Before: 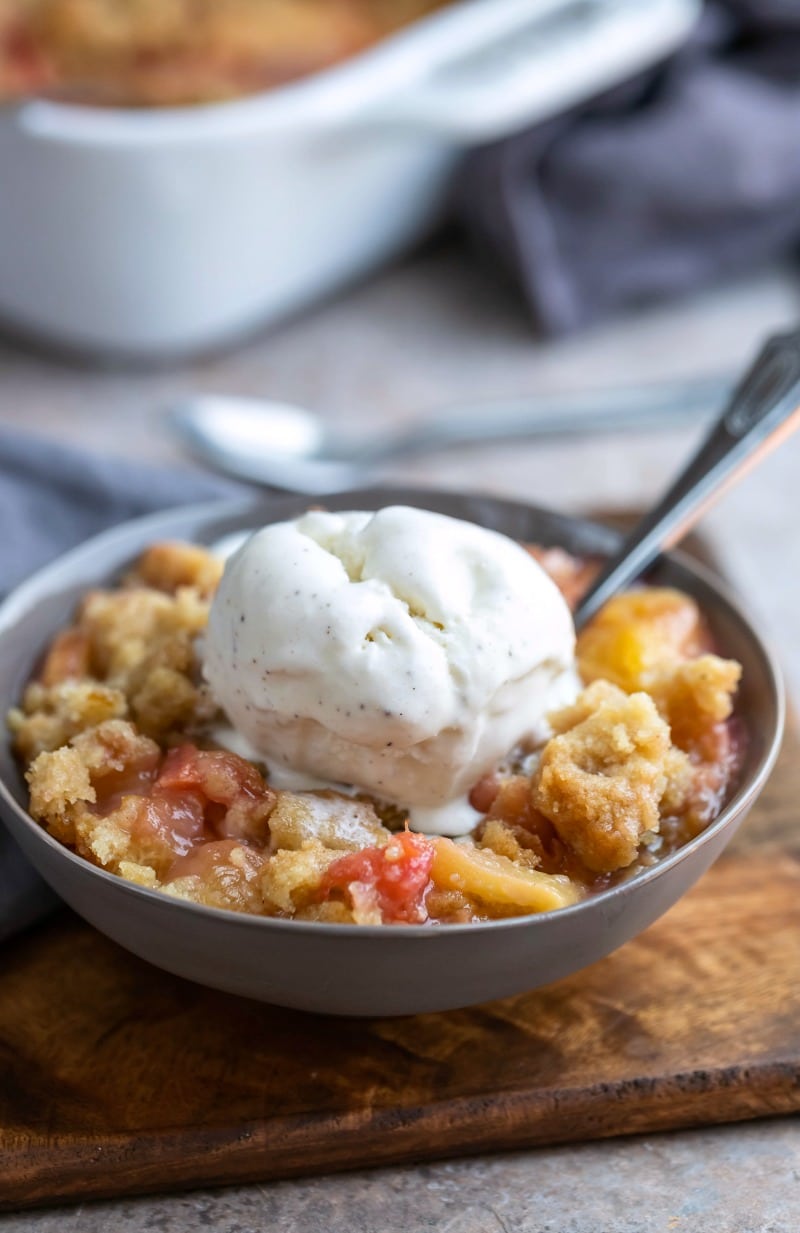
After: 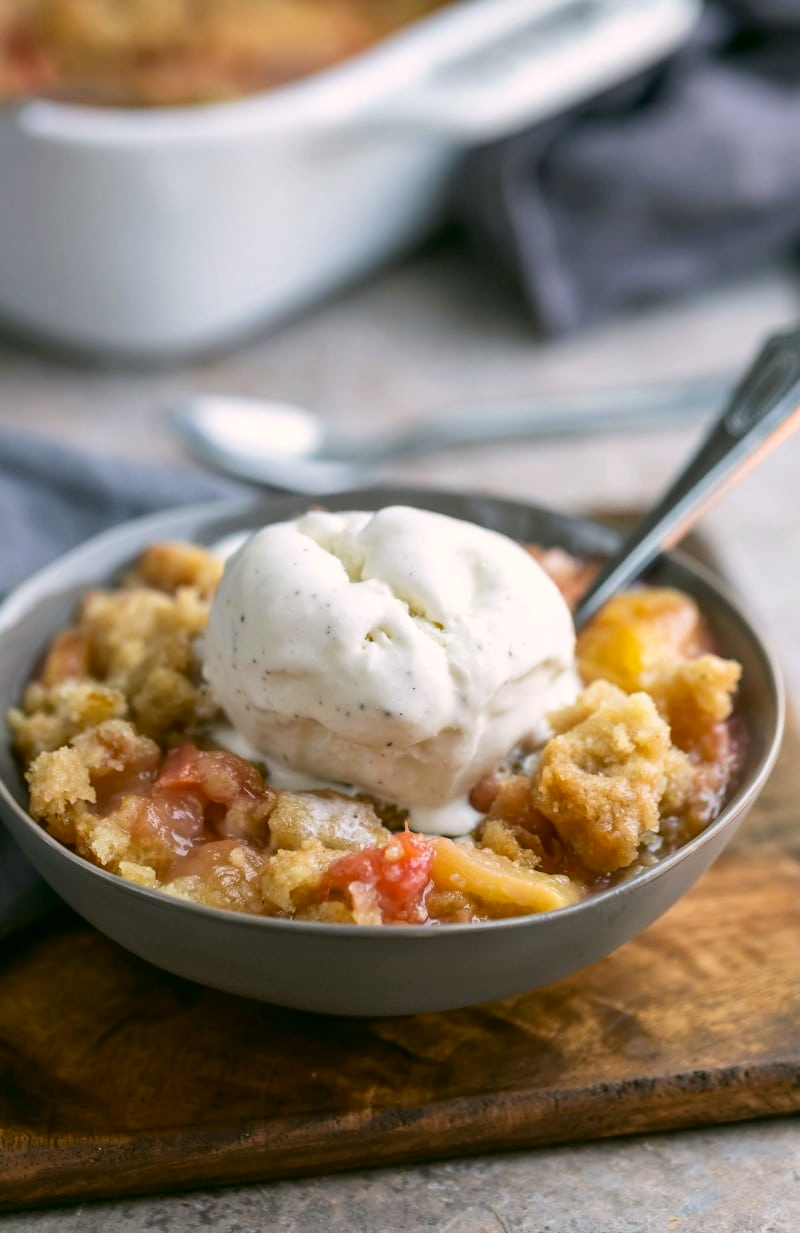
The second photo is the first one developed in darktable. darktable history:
color correction: highlights a* 4.13, highlights b* 4.98, shadows a* -7.02, shadows b* 4.82
